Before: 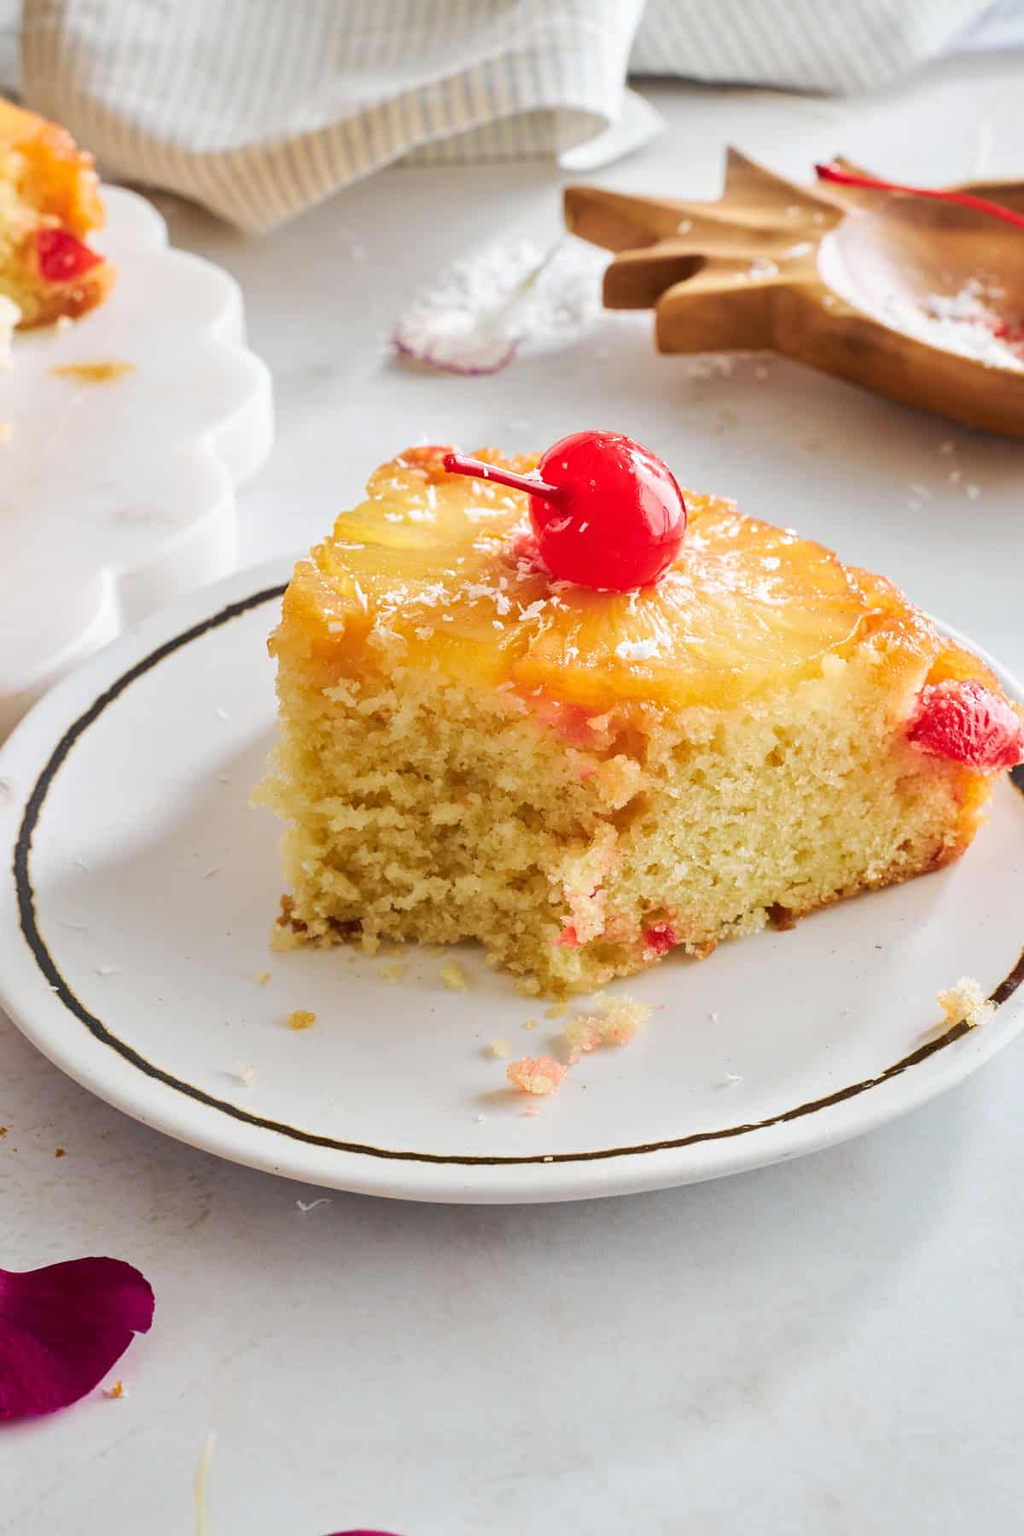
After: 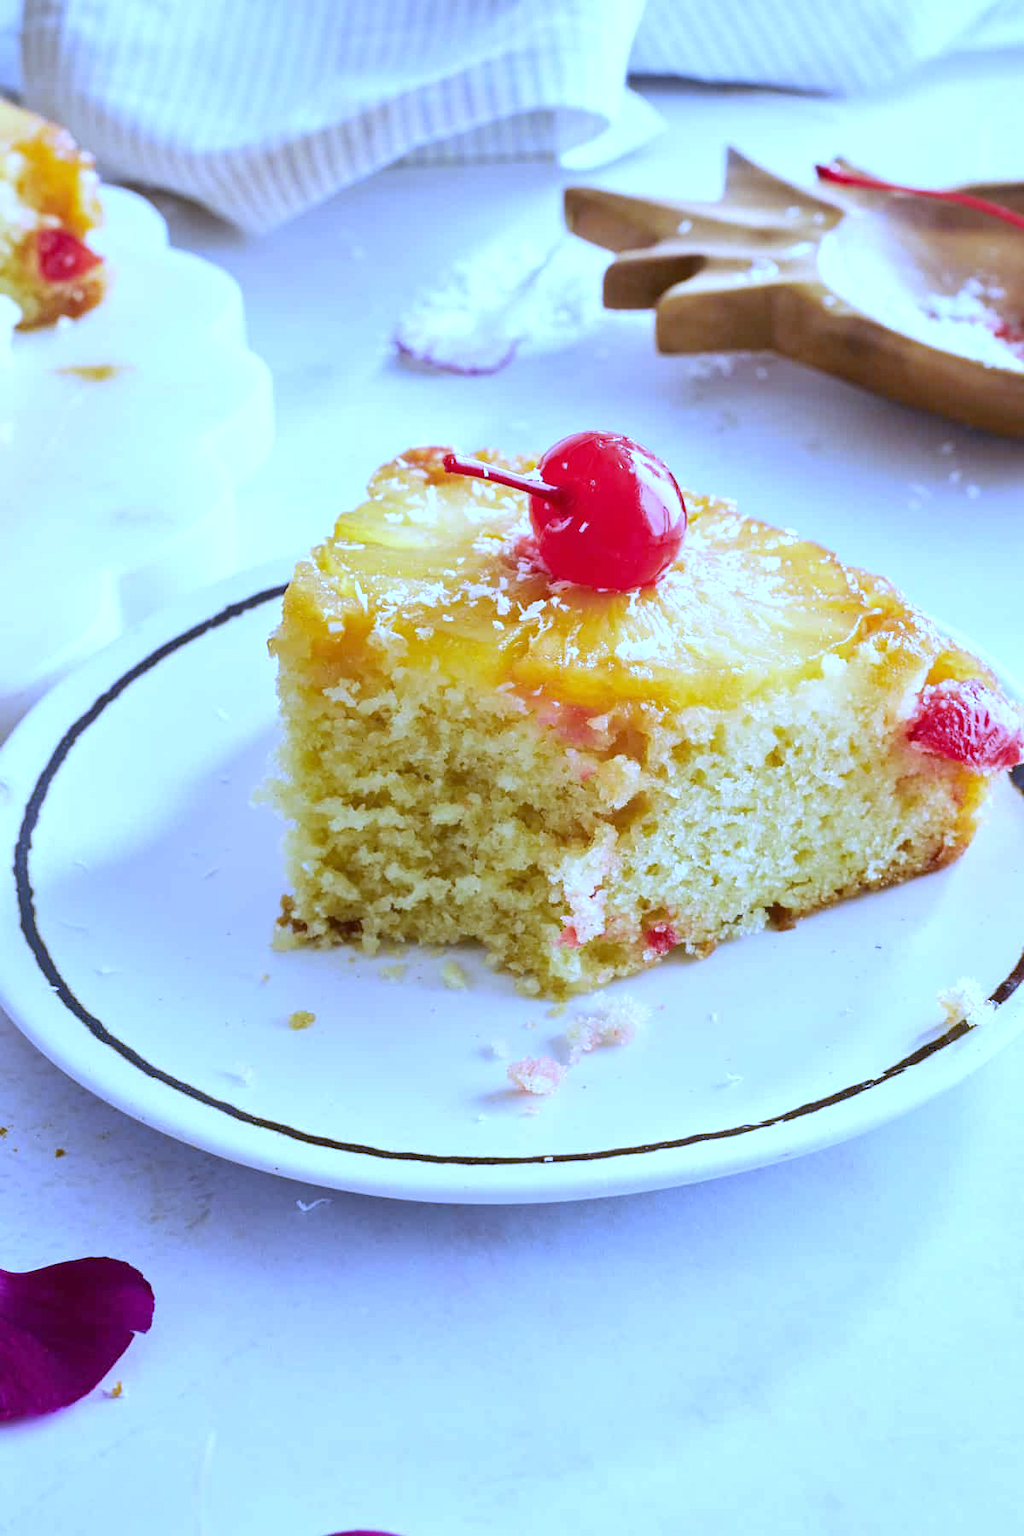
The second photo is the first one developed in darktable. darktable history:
white balance: red 0.766, blue 1.537
exposure: exposure 0.376 EV, compensate highlight preservation false
